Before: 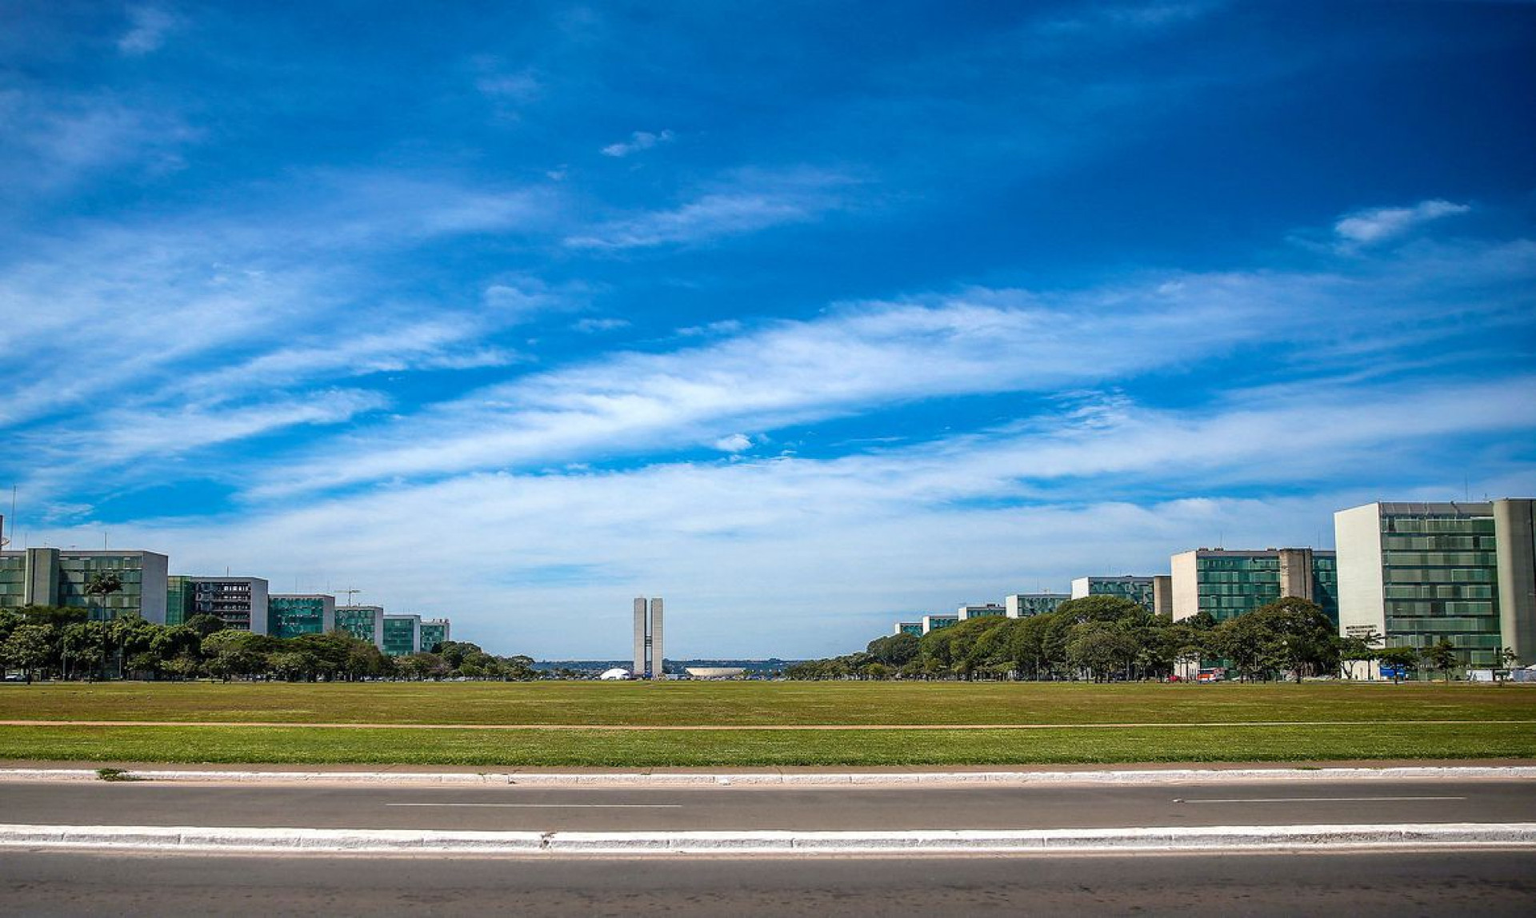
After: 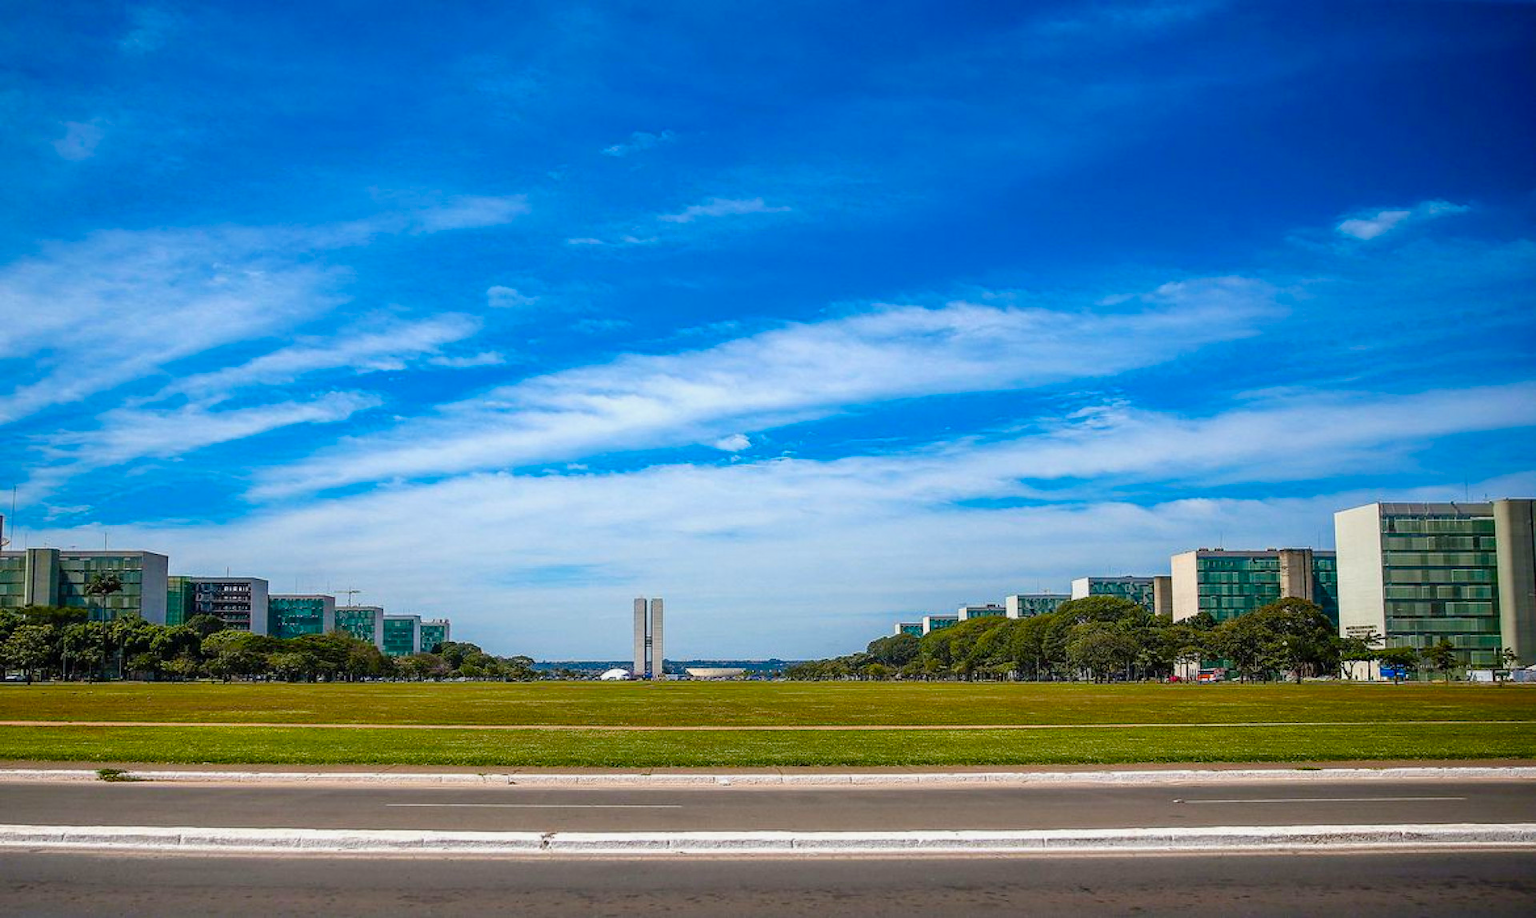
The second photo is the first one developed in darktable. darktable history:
color balance rgb: linear chroma grading › shadows 31.753%, linear chroma grading › global chroma -2.157%, linear chroma grading › mid-tones 3.728%, perceptual saturation grading › global saturation 9.756%, perceptual brilliance grading › global brilliance -1.749%, perceptual brilliance grading › highlights -1.426%, perceptual brilliance grading › mid-tones -1.732%, perceptual brilliance grading › shadows -0.847%, global vibrance 20%
